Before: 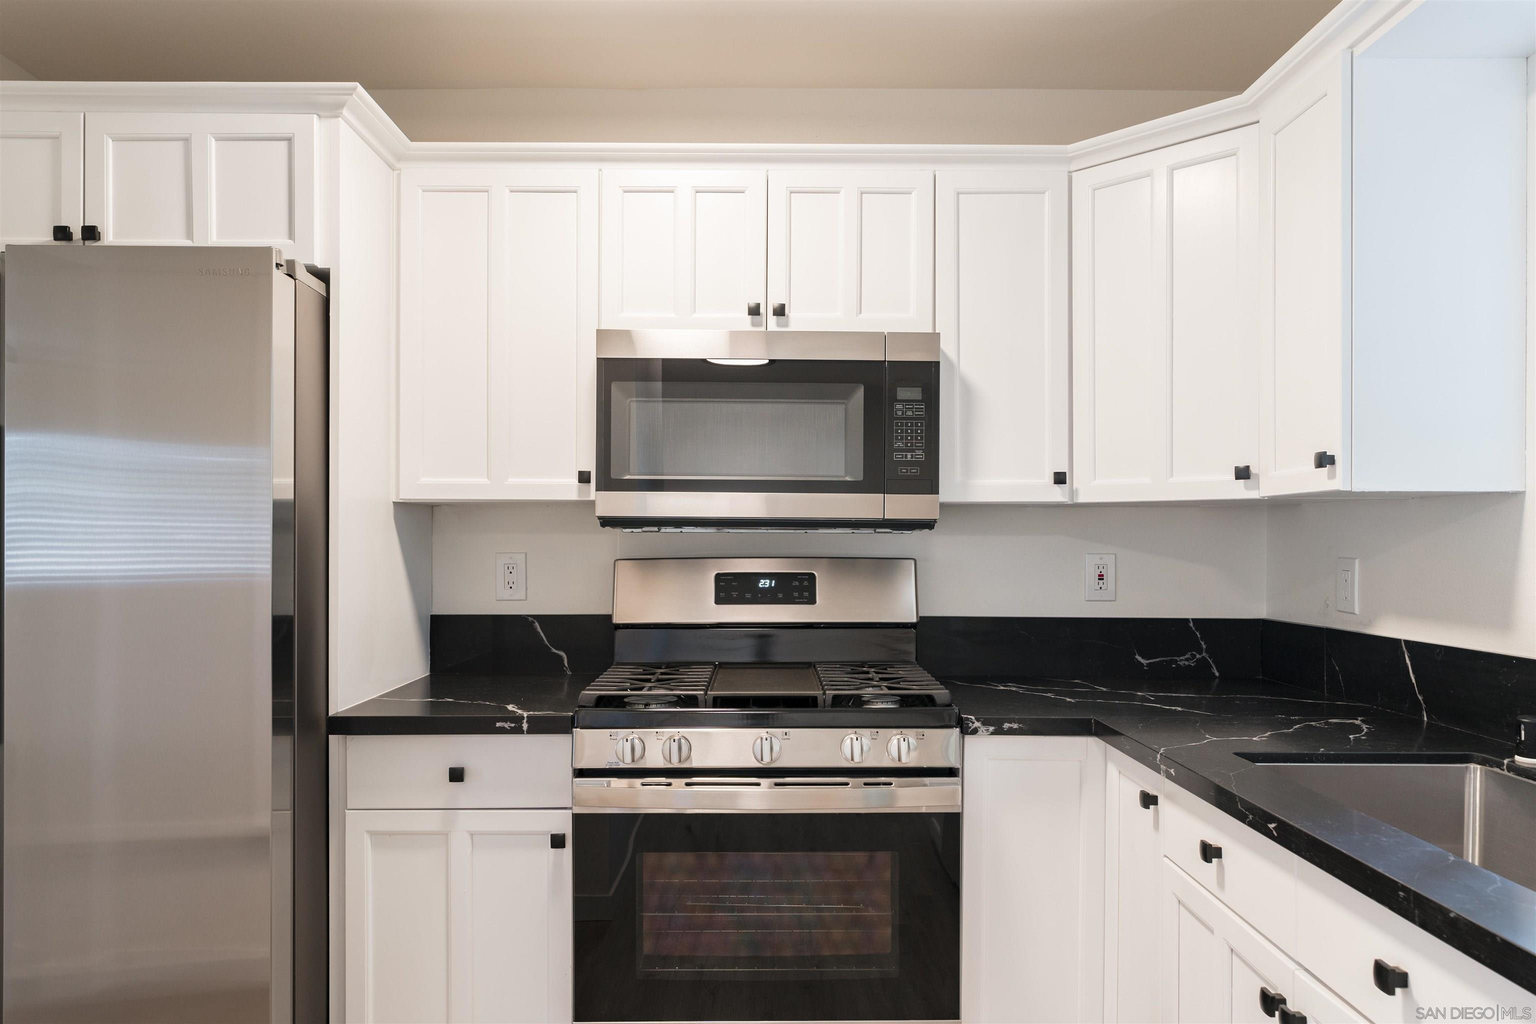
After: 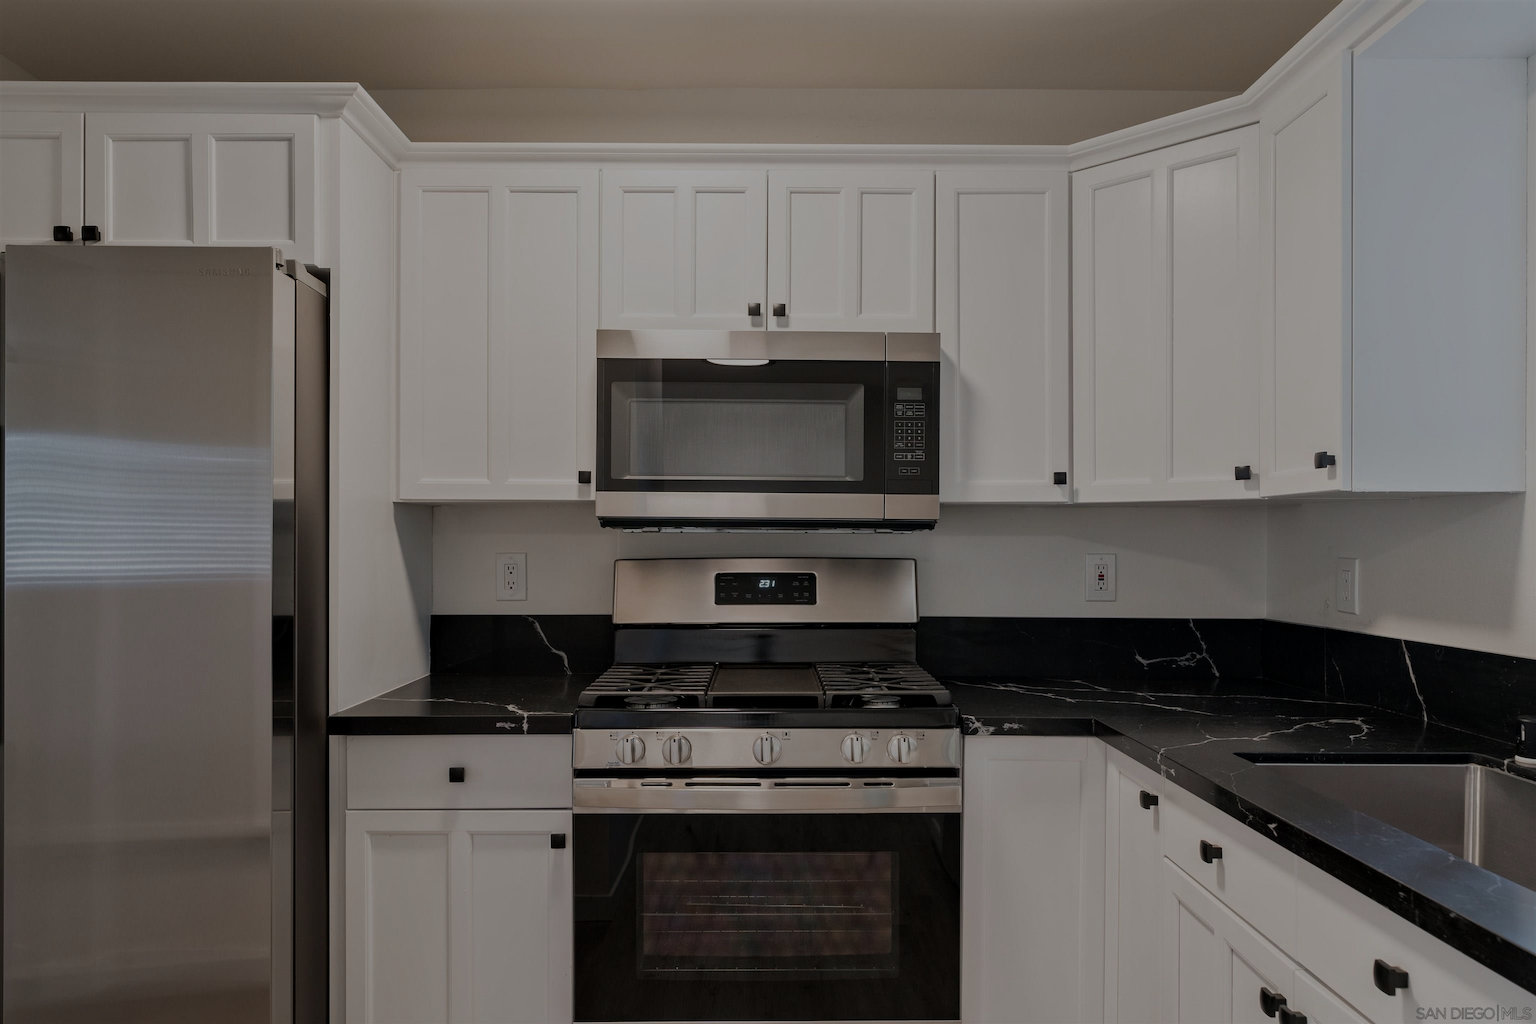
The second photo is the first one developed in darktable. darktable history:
exposure: black level correction 0.001, exposure 0.499 EV, compensate exposure bias true, compensate highlight preservation false
local contrast: mode bilateral grid, contrast 19, coarseness 50, detail 128%, midtone range 0.2
